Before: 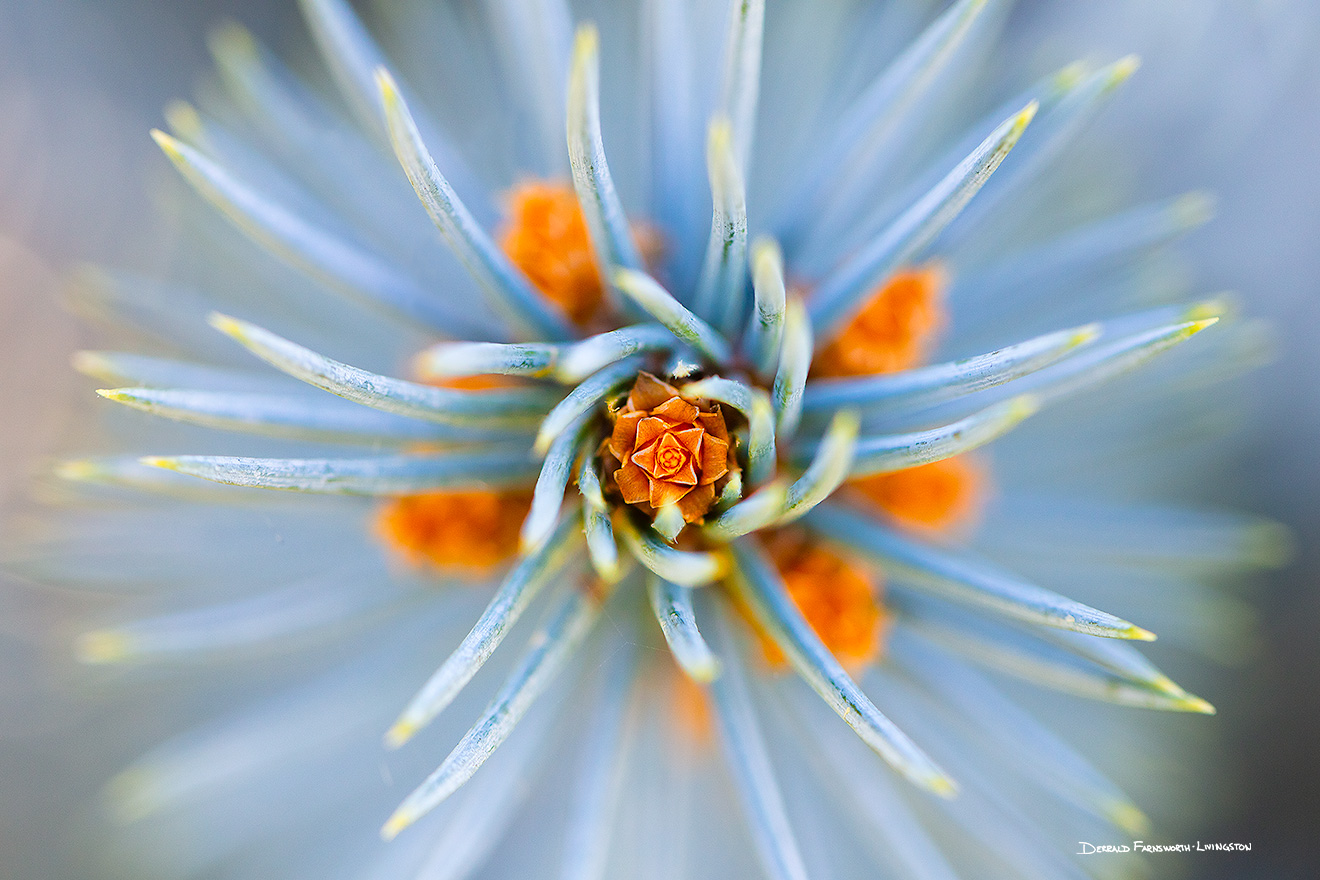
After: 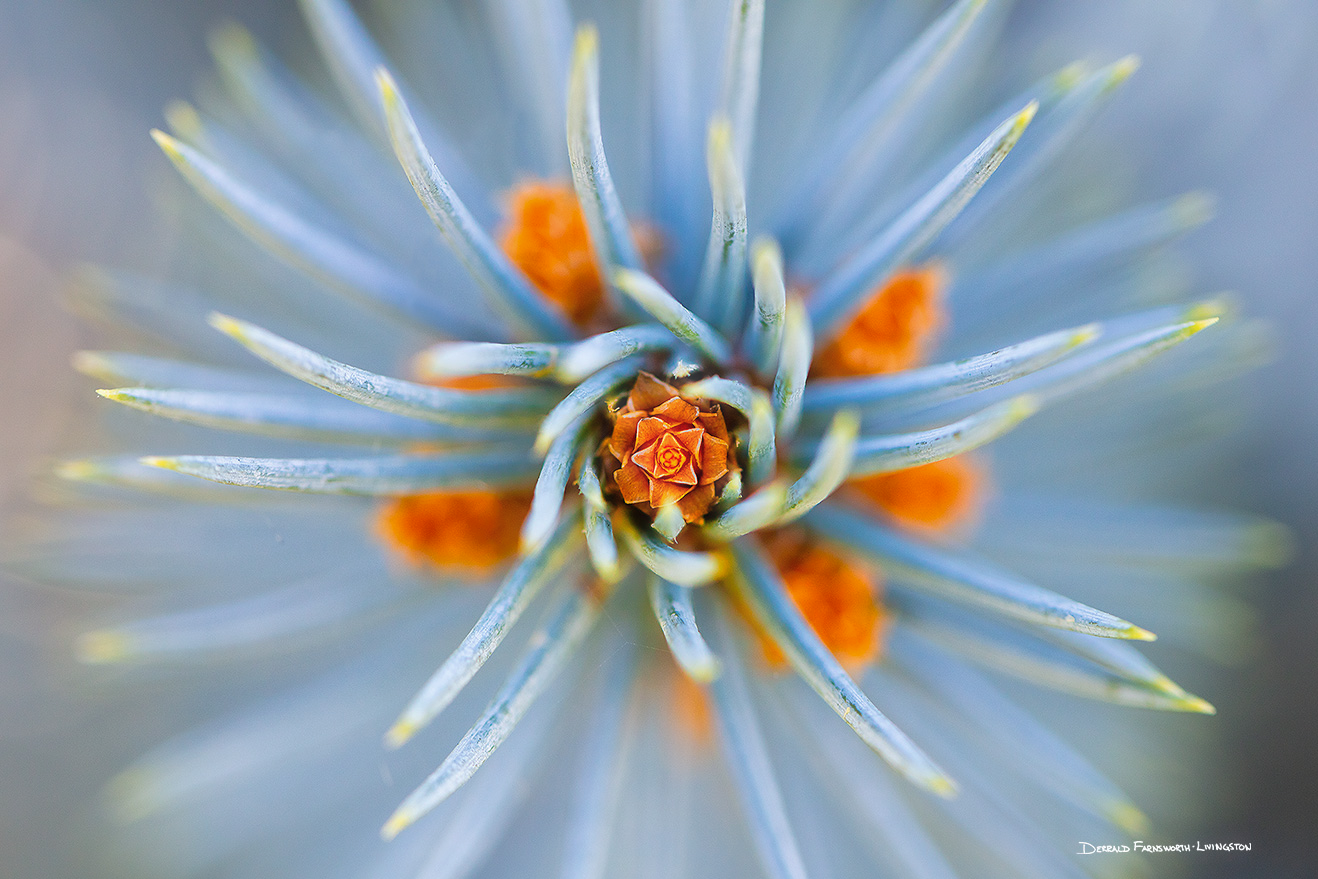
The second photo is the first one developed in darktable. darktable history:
shadows and highlights: shadows 30
crop and rotate: left 0.126%
haze removal: strength -0.1, adaptive false
